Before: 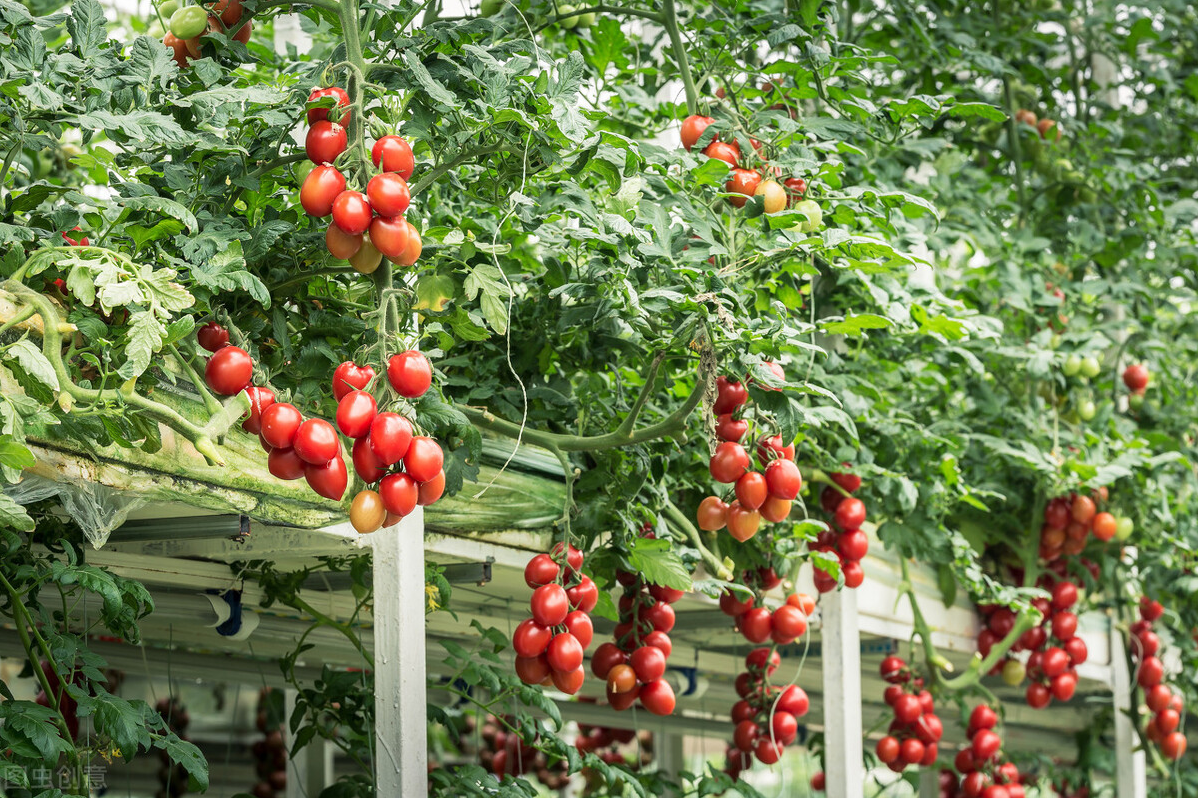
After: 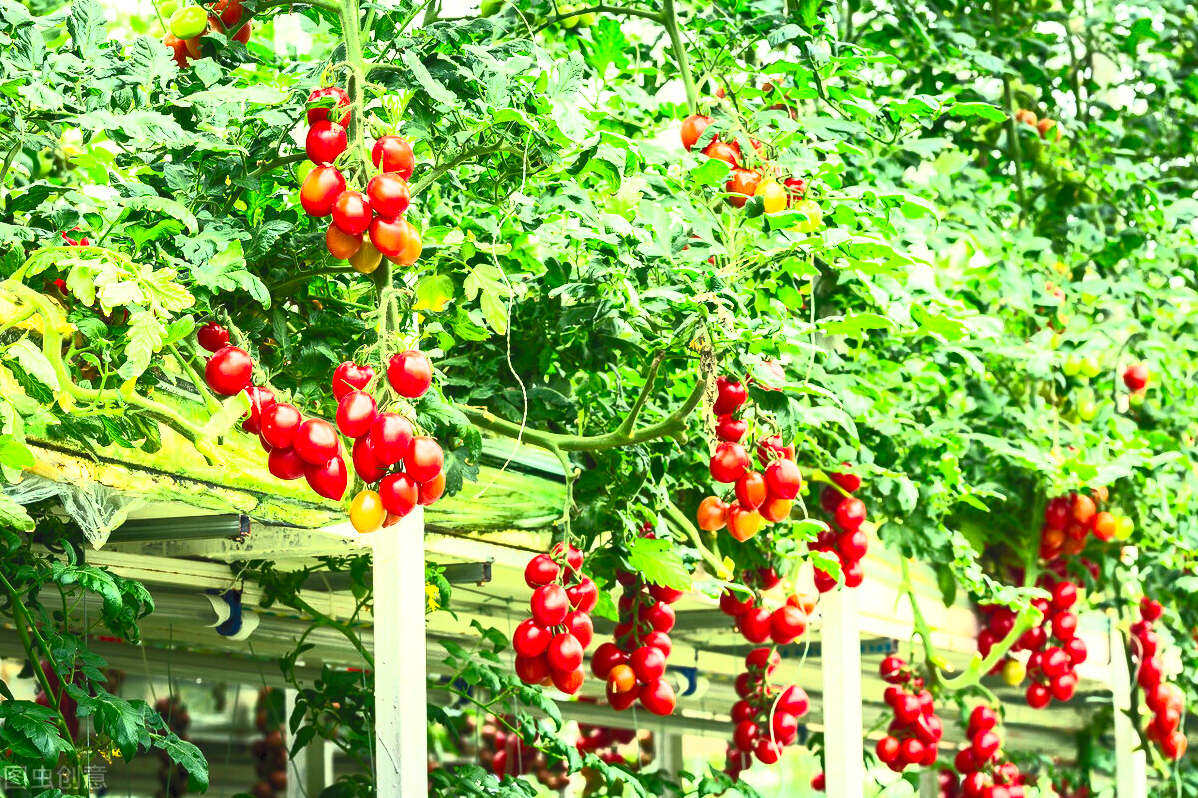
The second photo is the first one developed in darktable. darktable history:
contrast brightness saturation: contrast 0.993, brightness 0.988, saturation 0.987
